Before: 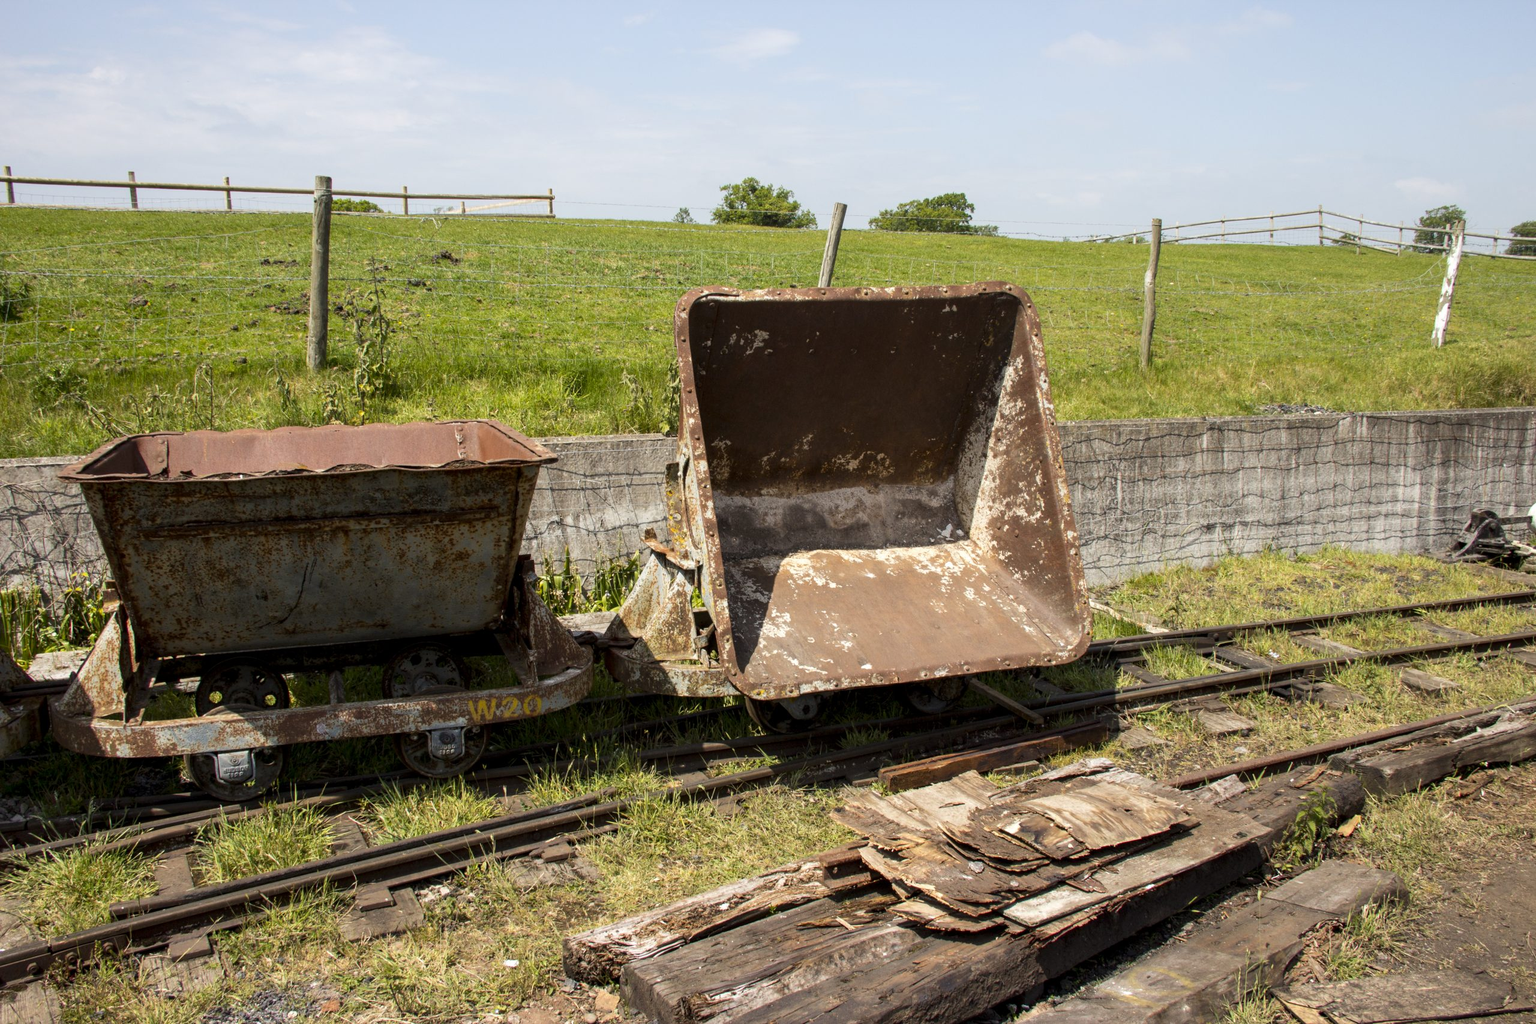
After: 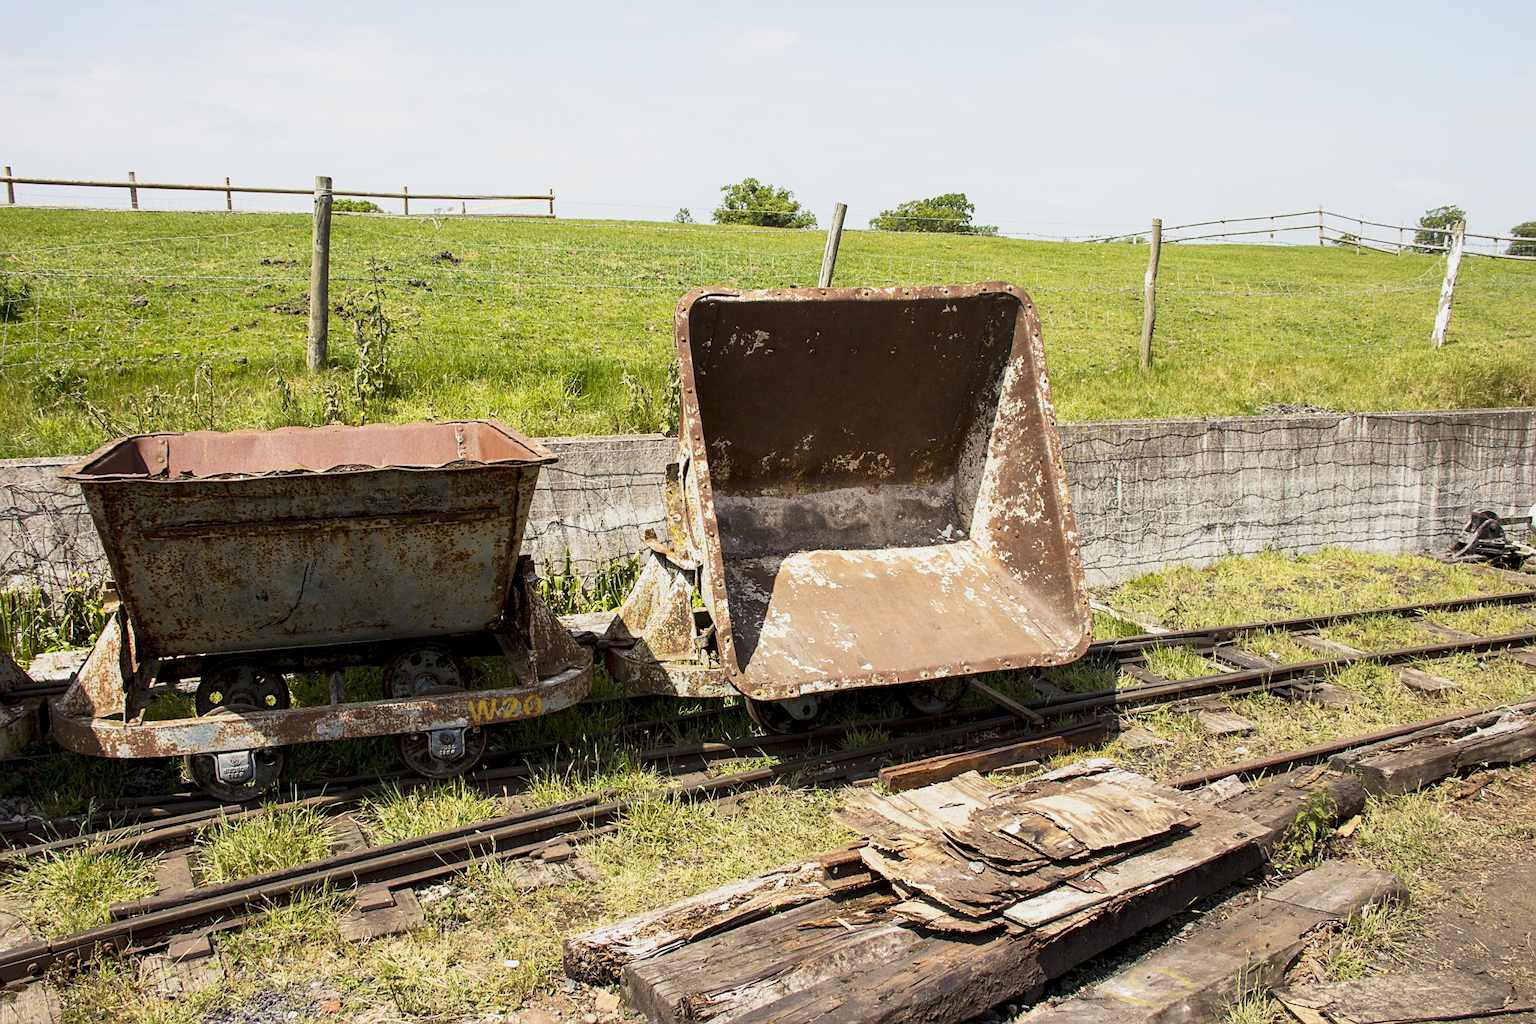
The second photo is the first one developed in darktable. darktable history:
sharpen: on, module defaults
base curve: curves: ch0 [(0, 0) (0.088, 0.125) (0.176, 0.251) (0.354, 0.501) (0.613, 0.749) (1, 0.877)], preserve colors none
